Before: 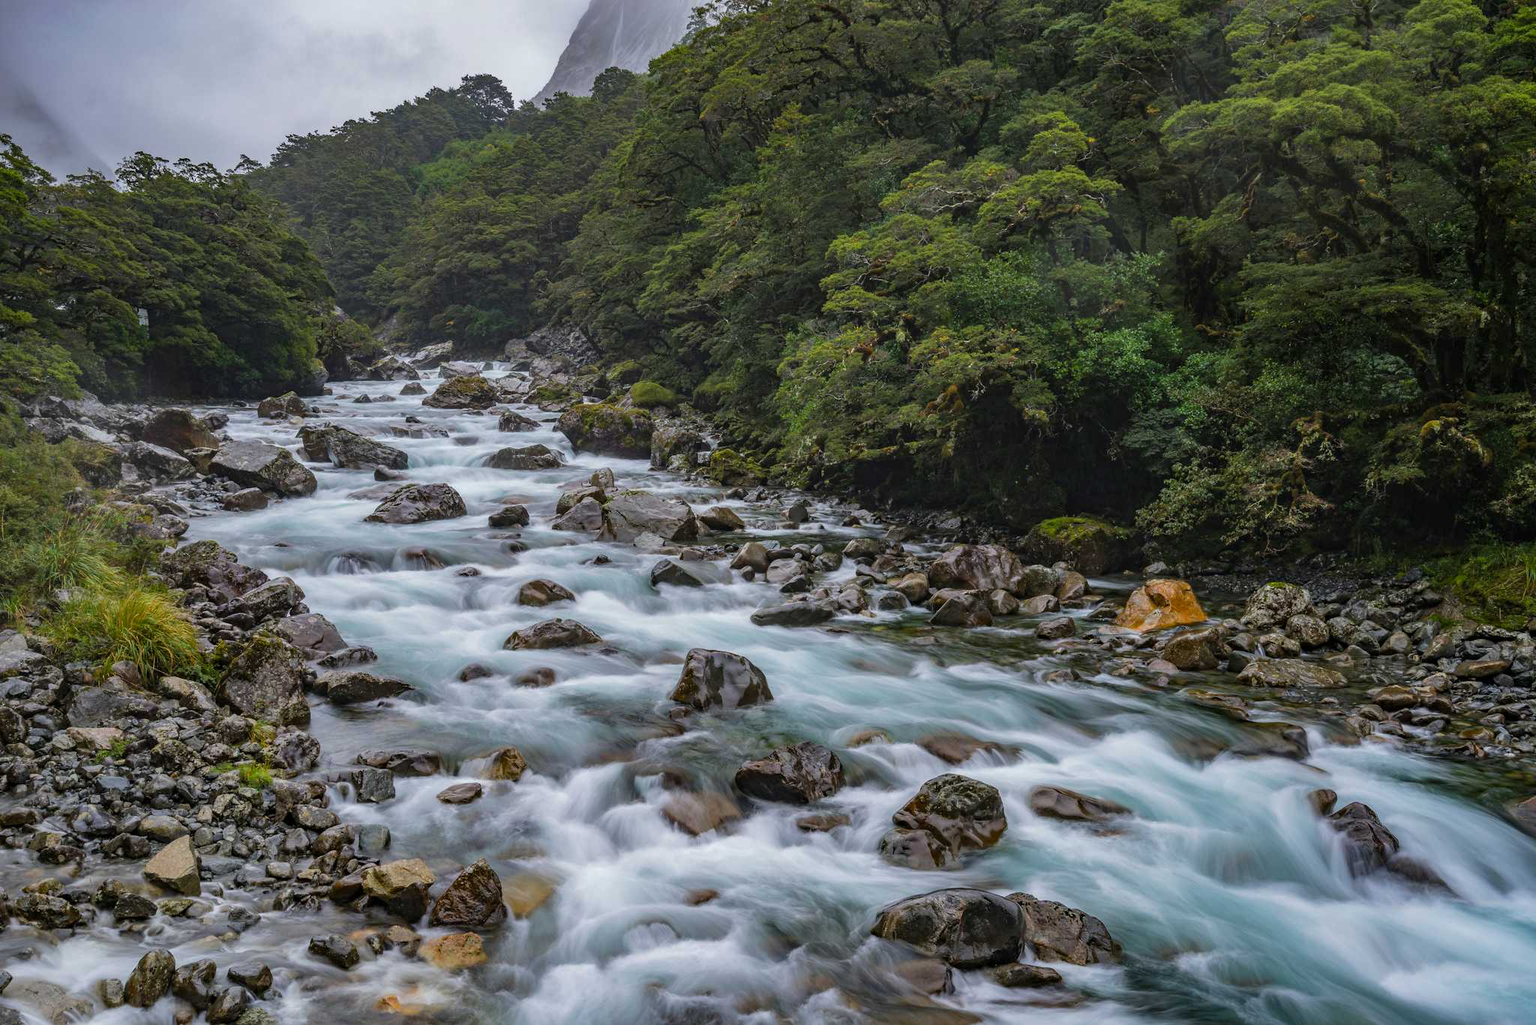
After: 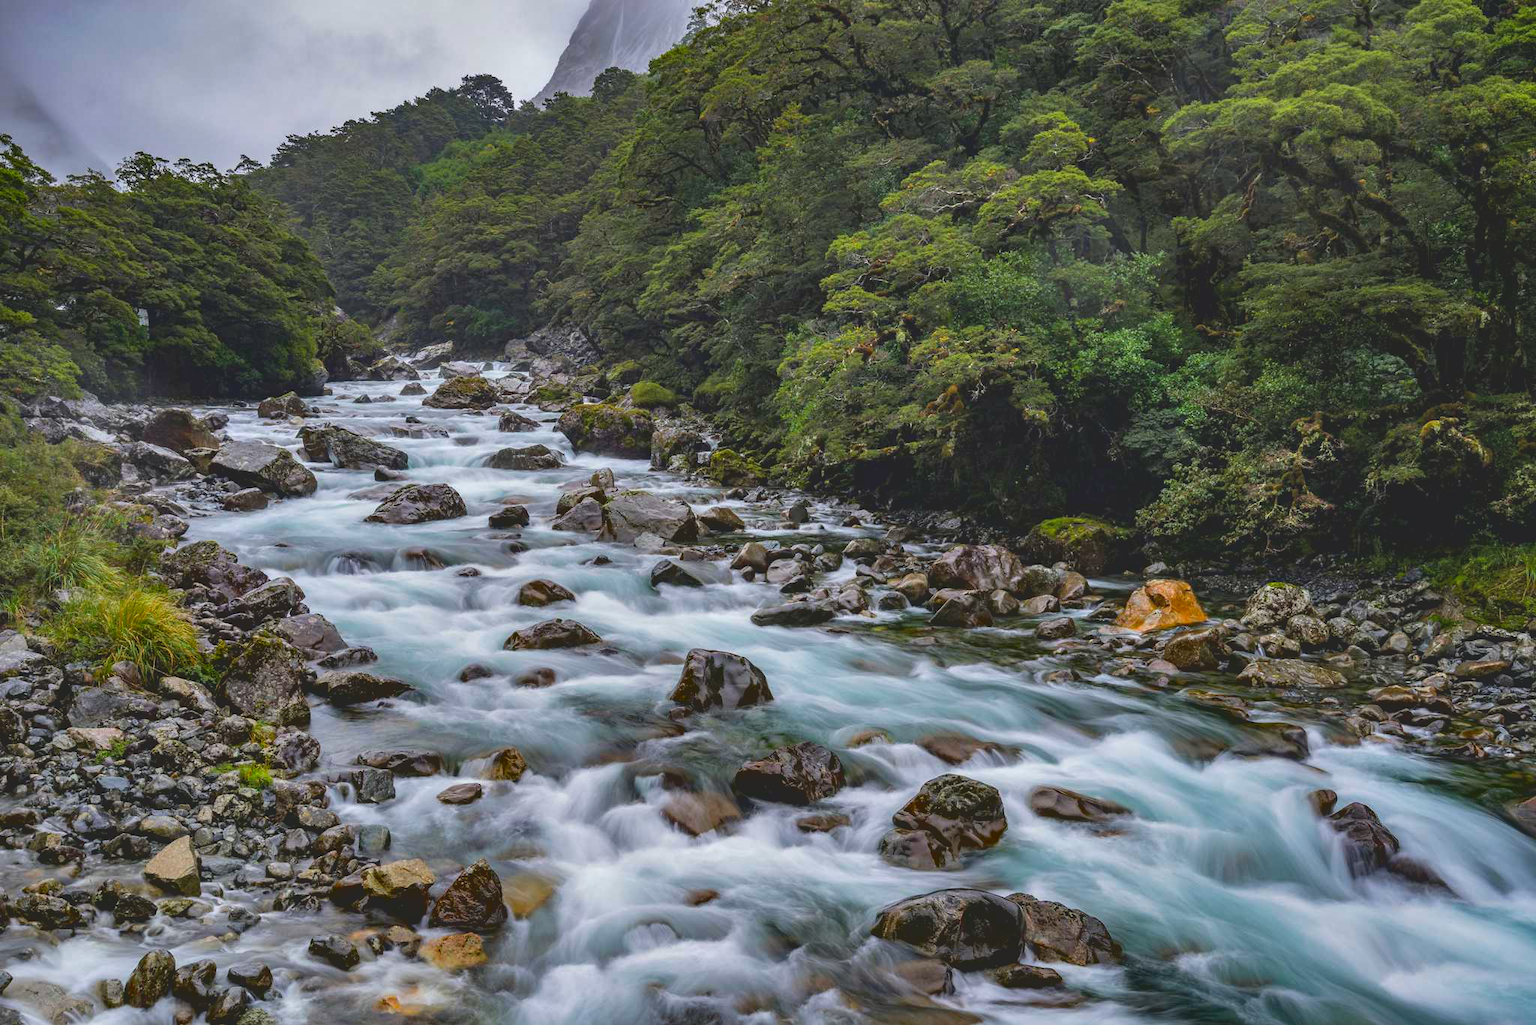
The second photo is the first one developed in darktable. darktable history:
contrast equalizer: octaves 7, y [[0.6 ×6], [0.55 ×6], [0 ×6], [0 ×6], [0 ×6]]
contrast brightness saturation: contrast -0.283
